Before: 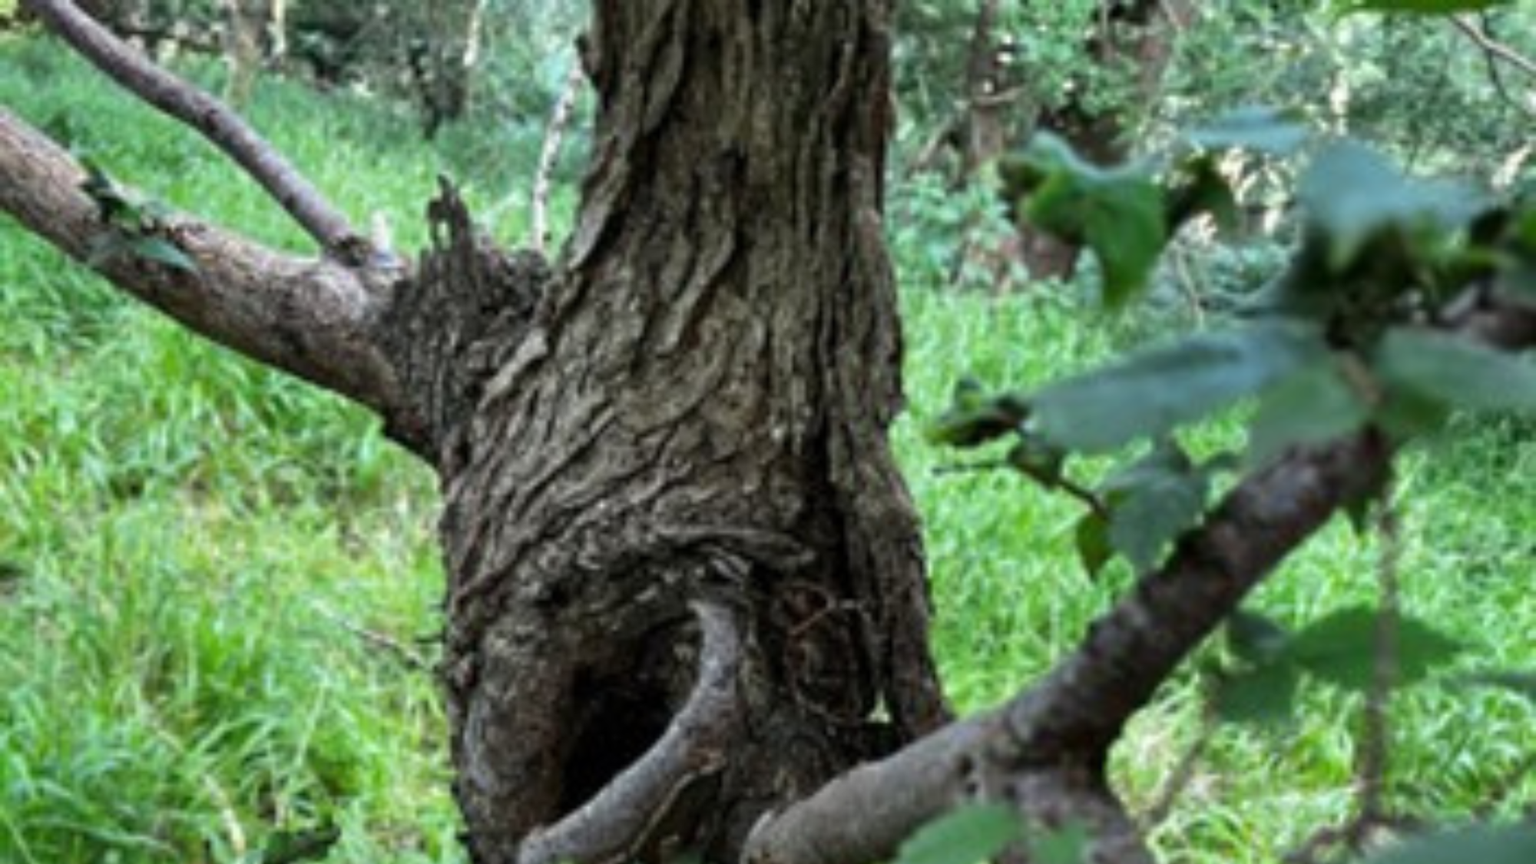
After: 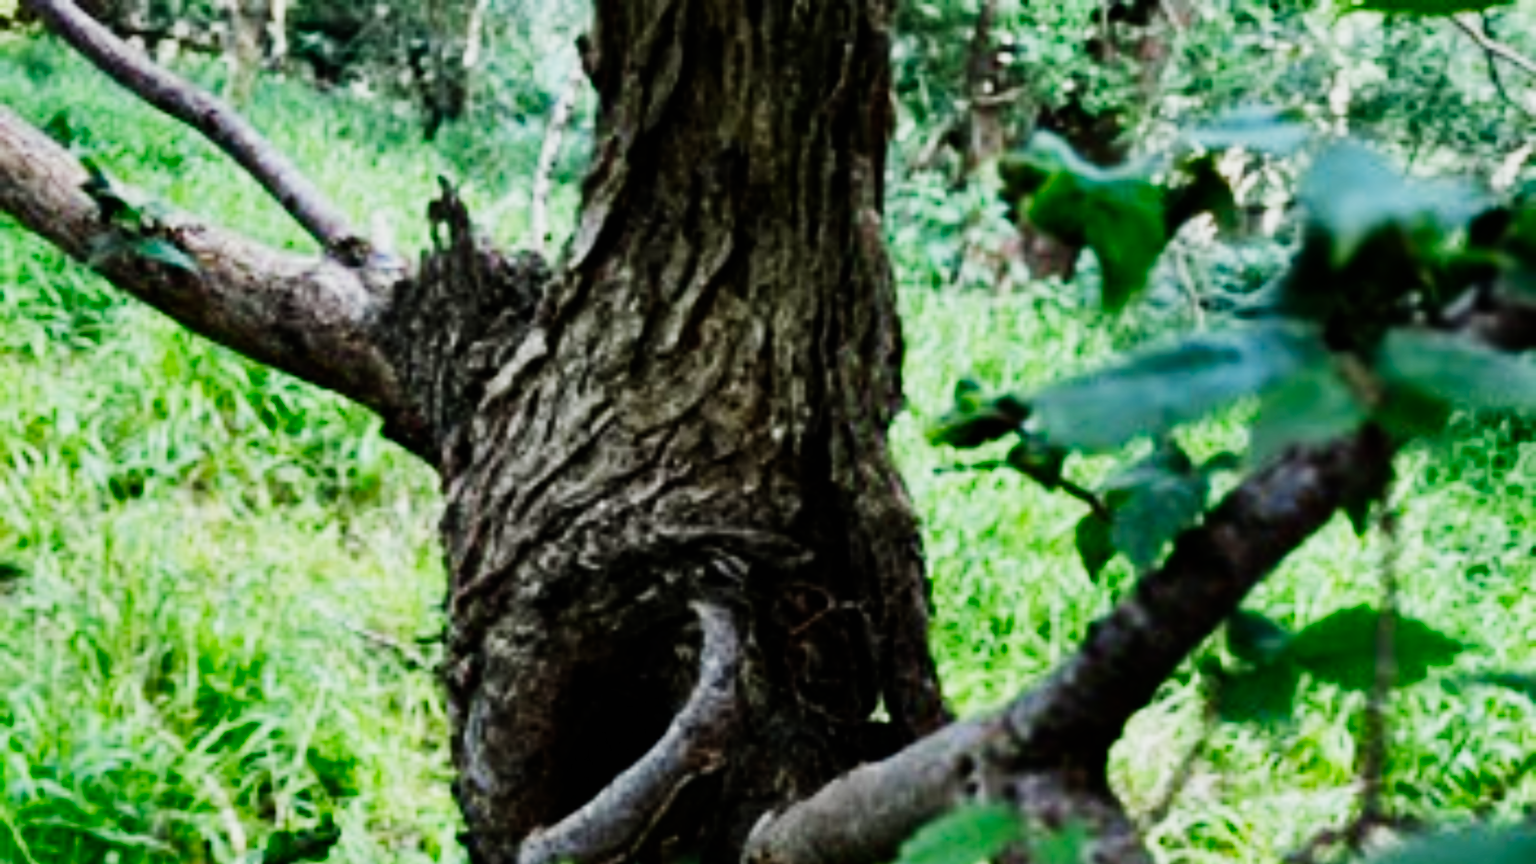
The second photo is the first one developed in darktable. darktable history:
color balance rgb: linear chroma grading › shadows 32%, linear chroma grading › global chroma -2%, linear chroma grading › mid-tones 4%, perceptual saturation grading › global saturation -2%, perceptual saturation grading › highlights -8%, perceptual saturation grading › mid-tones 8%, perceptual saturation grading › shadows 4%, perceptual brilliance grading › highlights 8%, perceptual brilliance grading › mid-tones 4%, perceptual brilliance grading › shadows 2%, global vibrance 16%, saturation formula JzAzBz (2021)
sigmoid: contrast 2, skew -0.2, preserve hue 0%, red attenuation 0.1, red rotation 0.035, green attenuation 0.1, green rotation -0.017, blue attenuation 0.15, blue rotation -0.052, base primaries Rec2020
